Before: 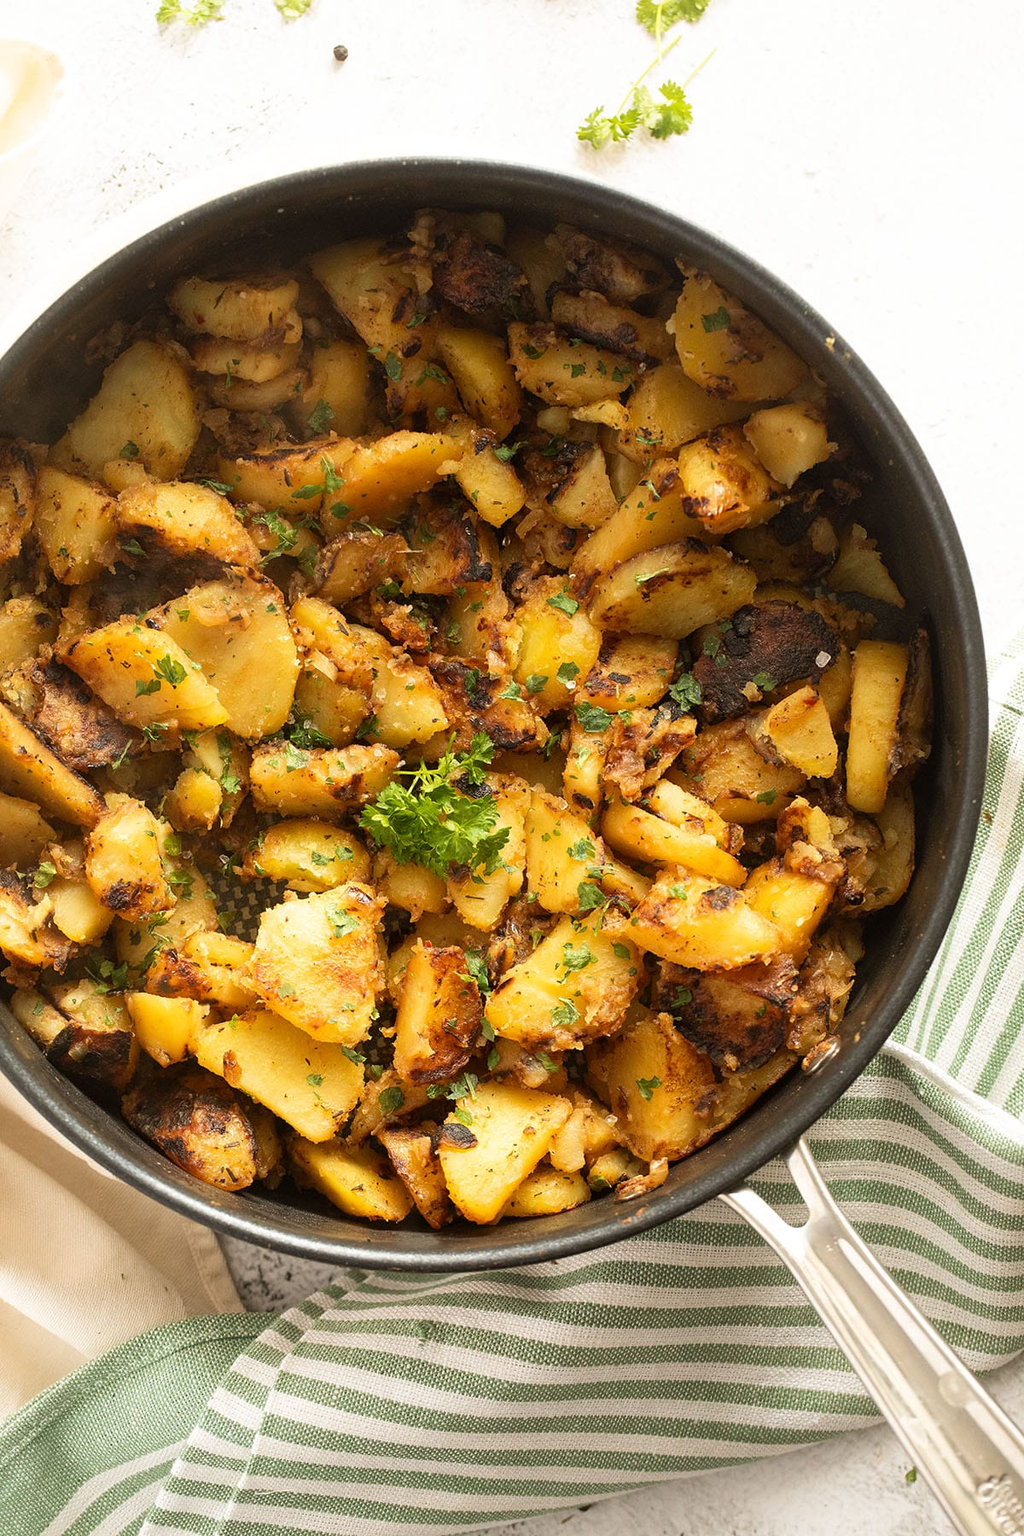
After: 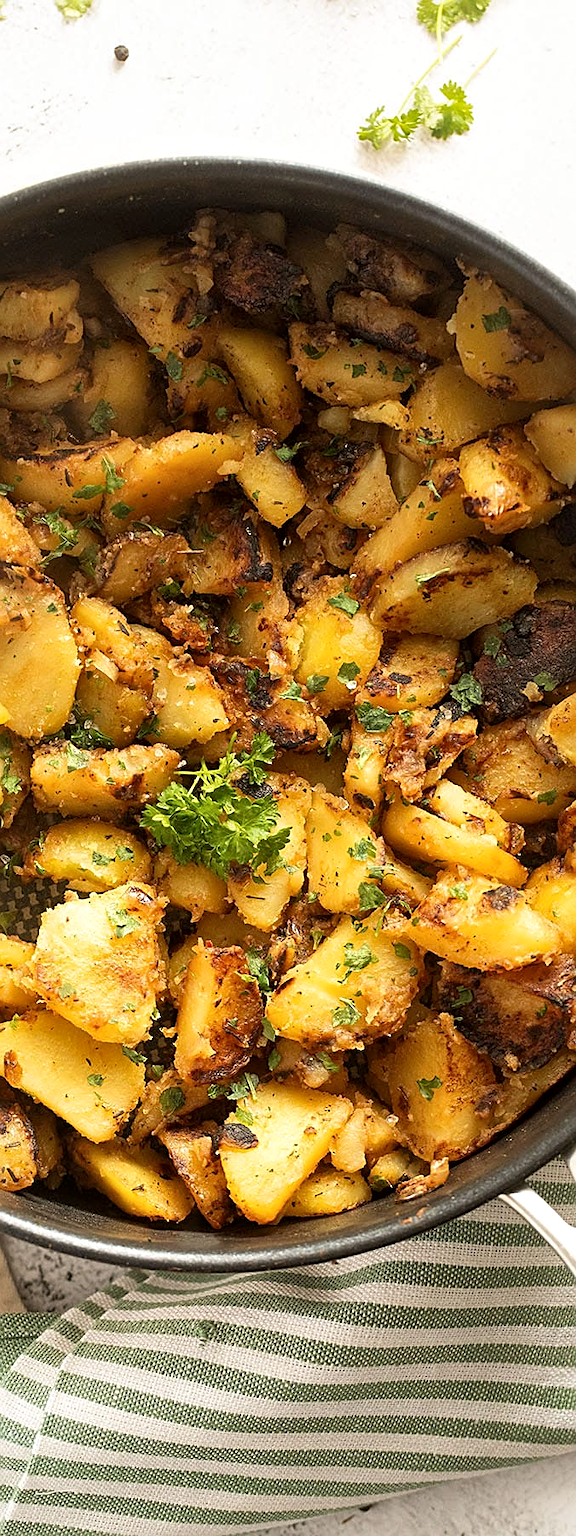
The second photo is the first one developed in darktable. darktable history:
tone equalizer: on, module defaults
sharpen: on, module defaults
crop: left 21.428%, right 22.229%
local contrast: mode bilateral grid, contrast 20, coarseness 50, detail 130%, midtone range 0.2
